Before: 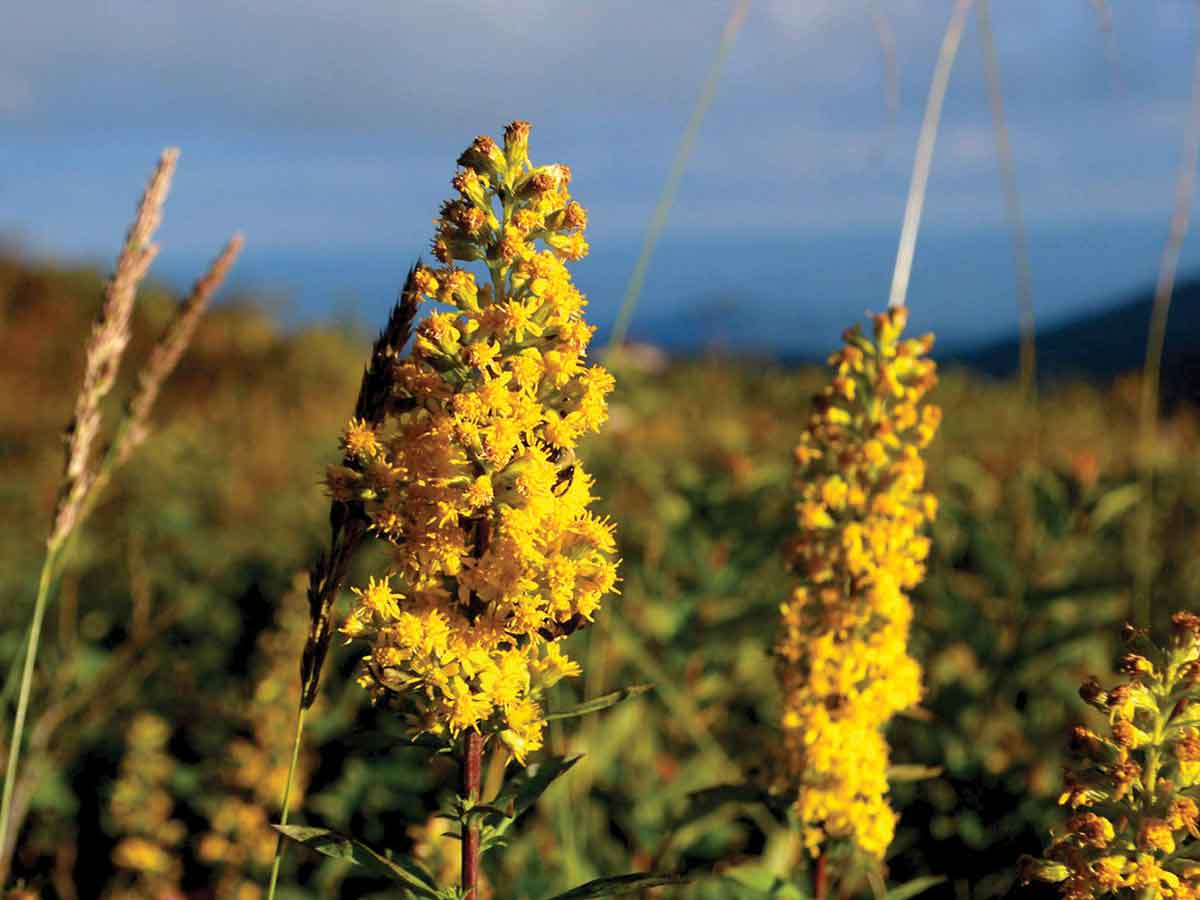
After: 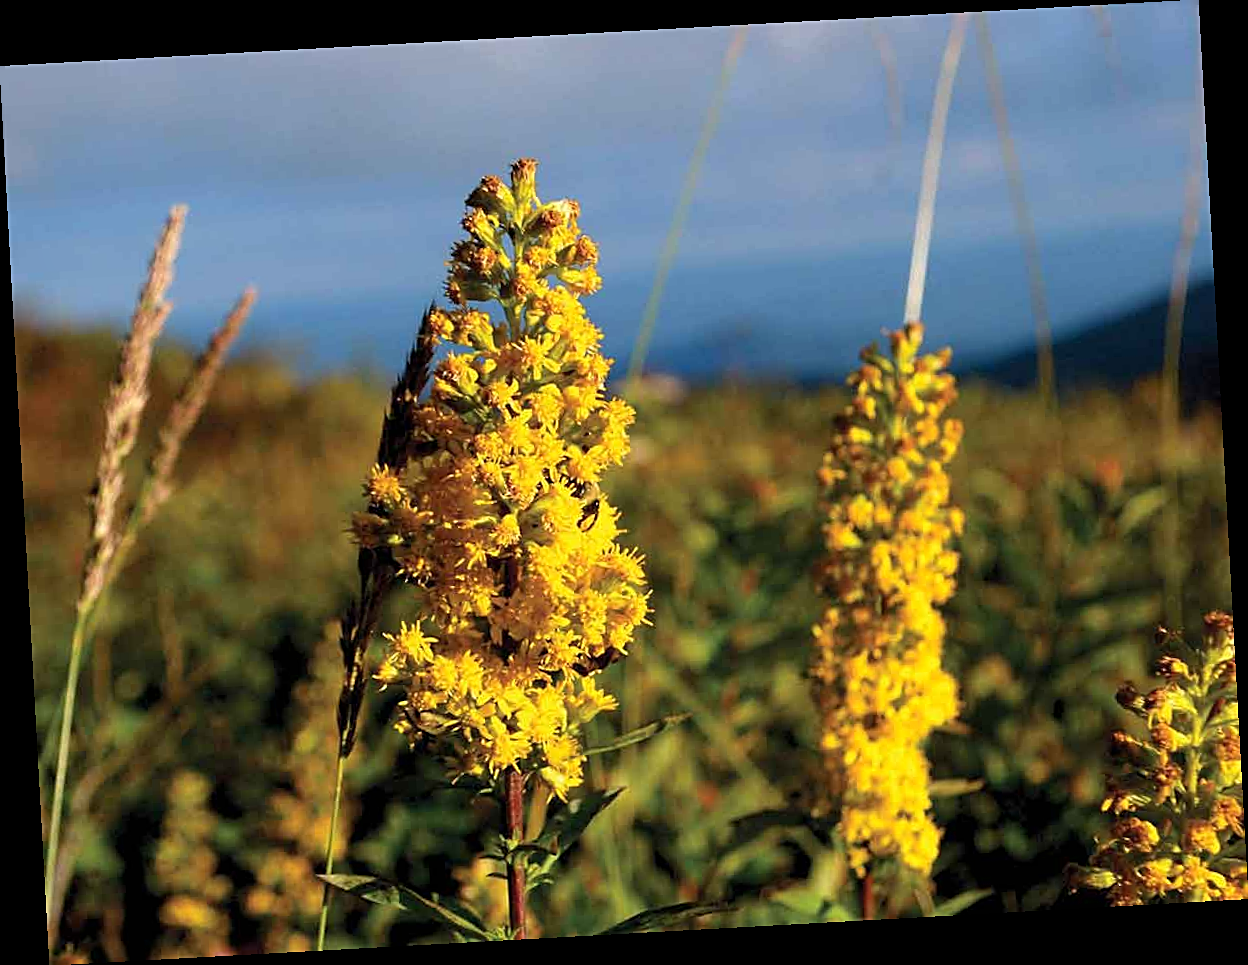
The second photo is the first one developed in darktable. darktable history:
rotate and perspective: rotation -3.18°, automatic cropping off
sharpen: on, module defaults
tone equalizer: on, module defaults
